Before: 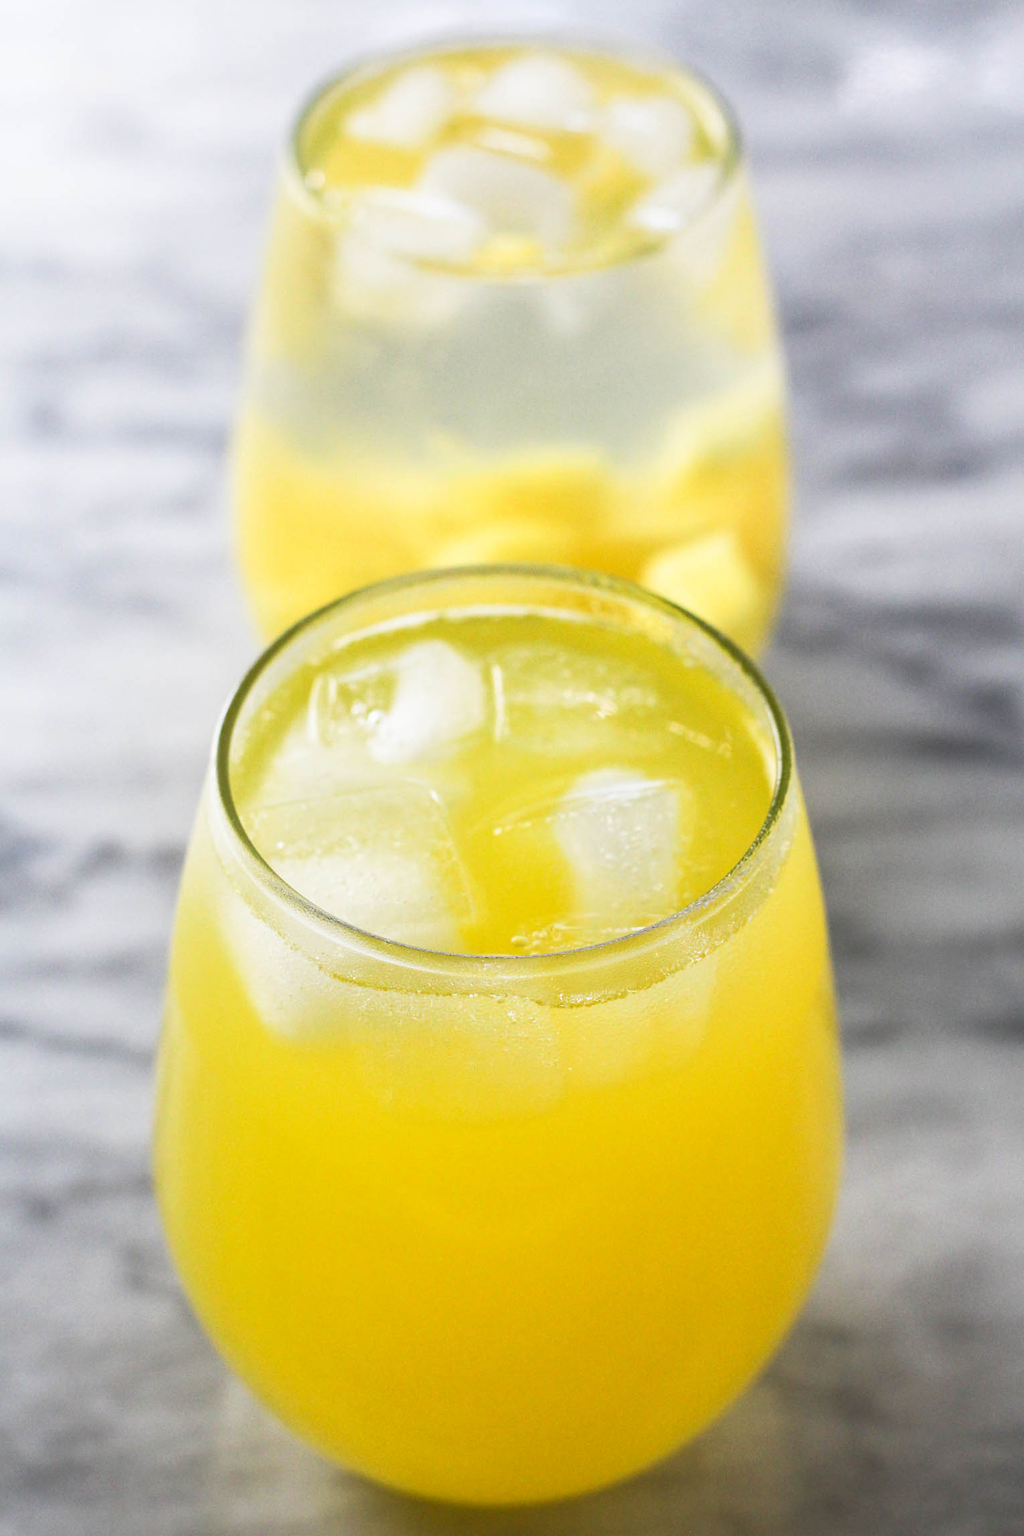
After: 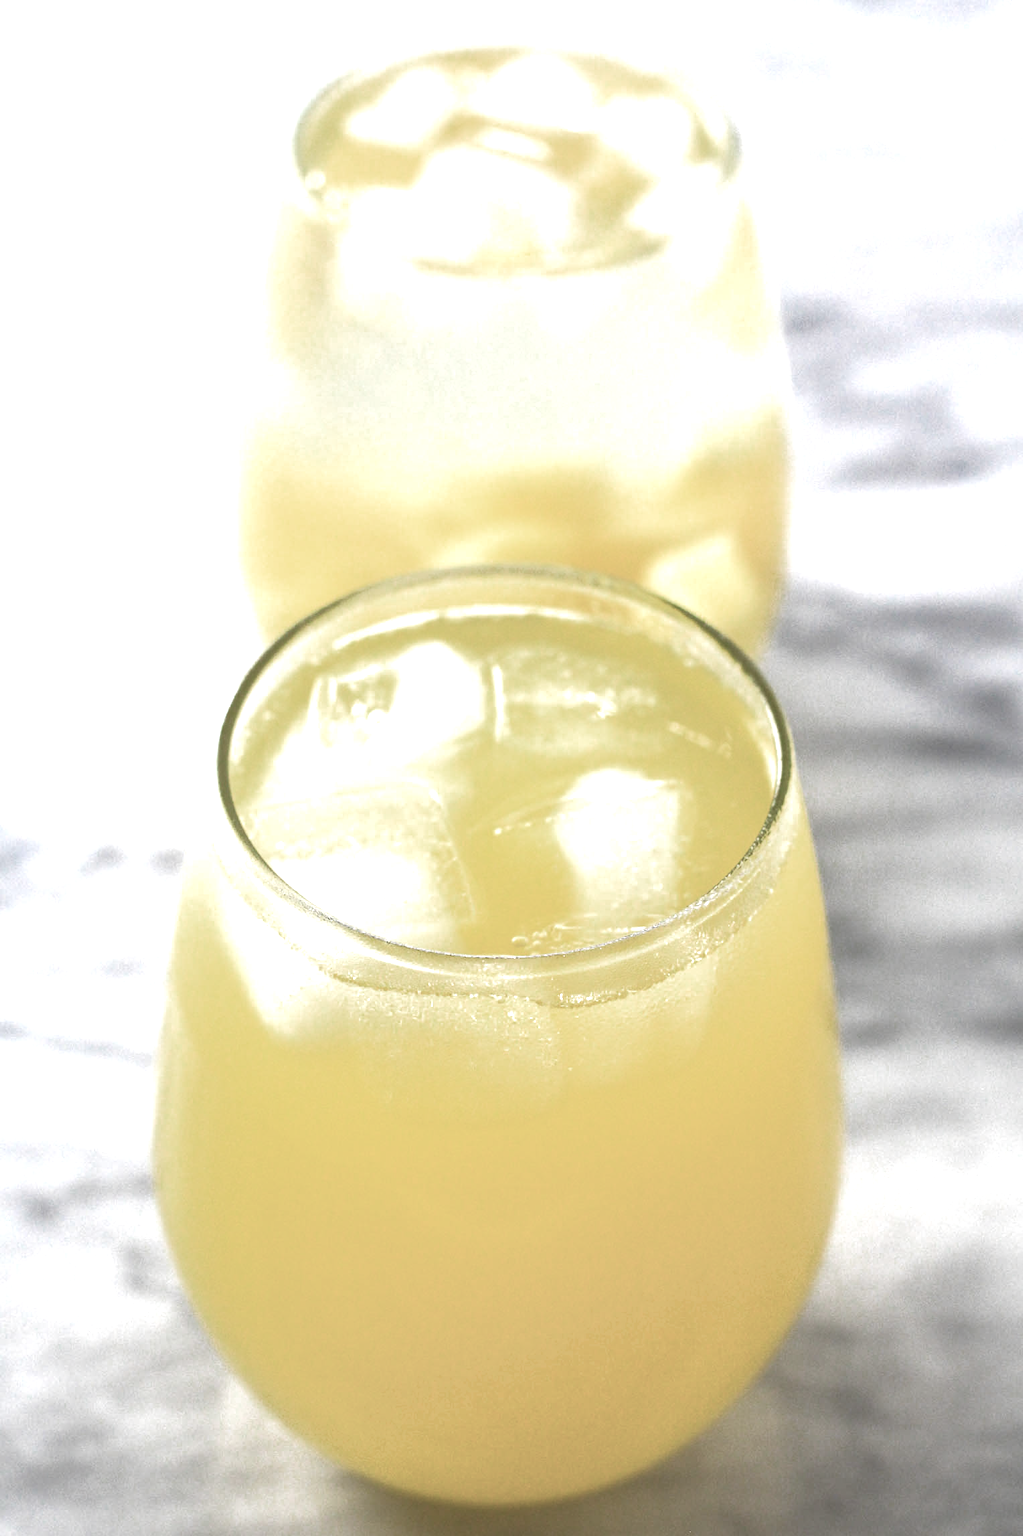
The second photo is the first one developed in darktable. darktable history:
shadows and highlights: shadows 25, highlights -25
exposure: black level correction 0, exposure 1.2 EV, compensate exposure bias true, compensate highlight preservation false
color zones: curves: ch0 [(0, 0.487) (0.241, 0.395) (0.434, 0.373) (0.658, 0.412) (0.838, 0.487)]; ch1 [(0, 0) (0.053, 0.053) (0.211, 0.202) (0.579, 0.259) (0.781, 0.241)]
